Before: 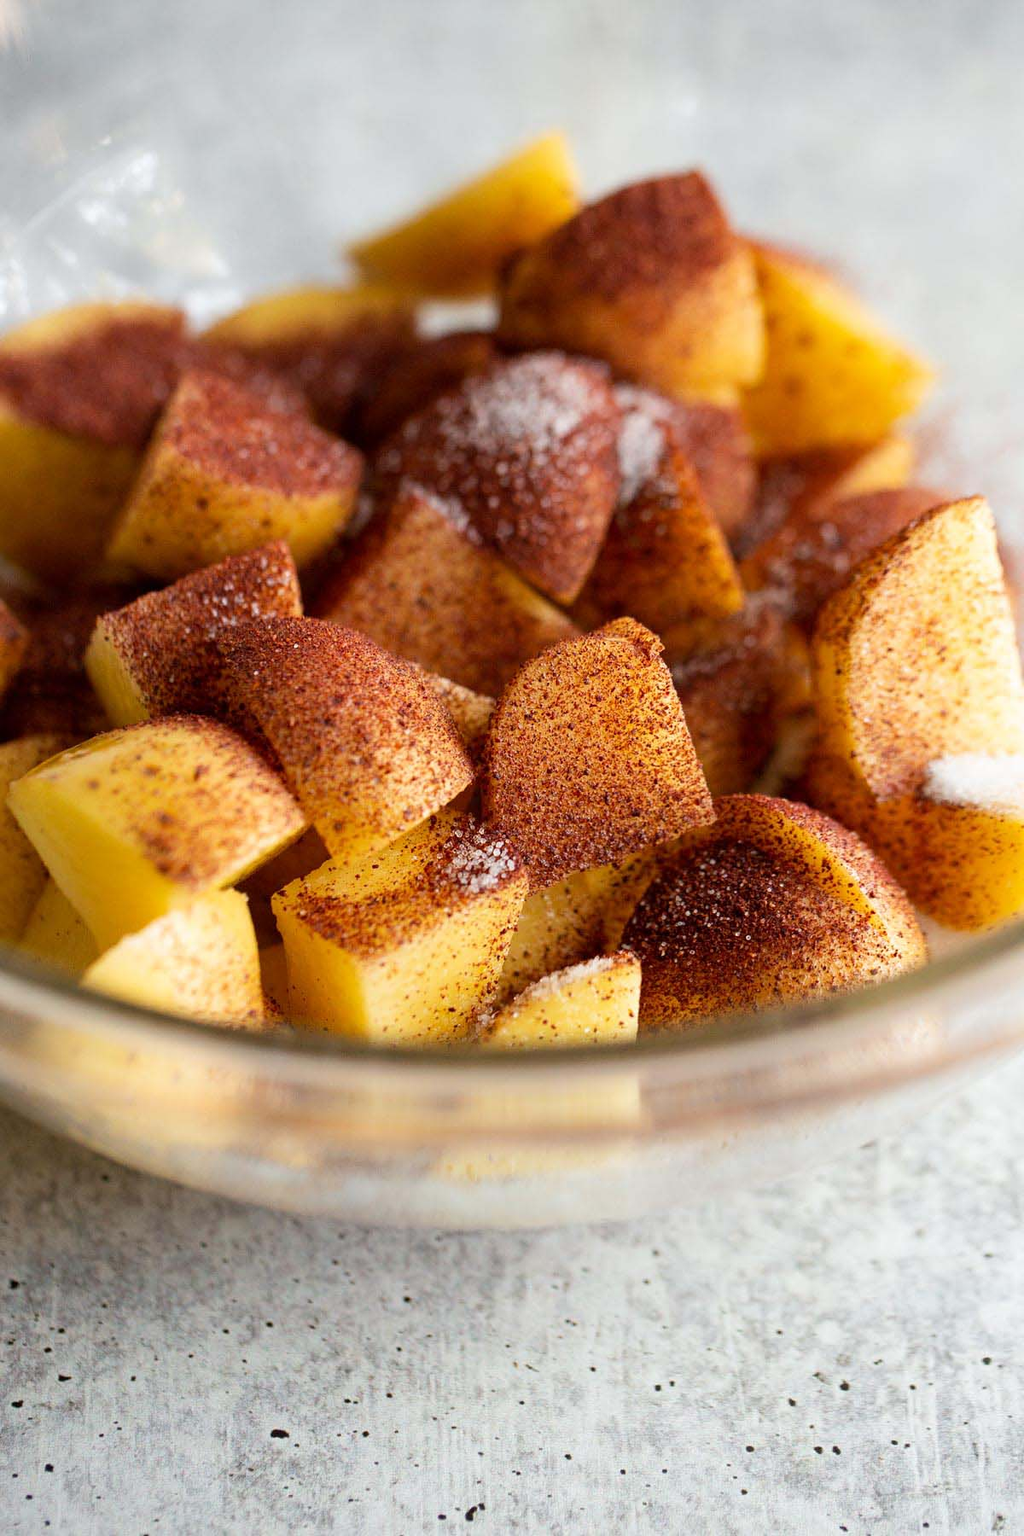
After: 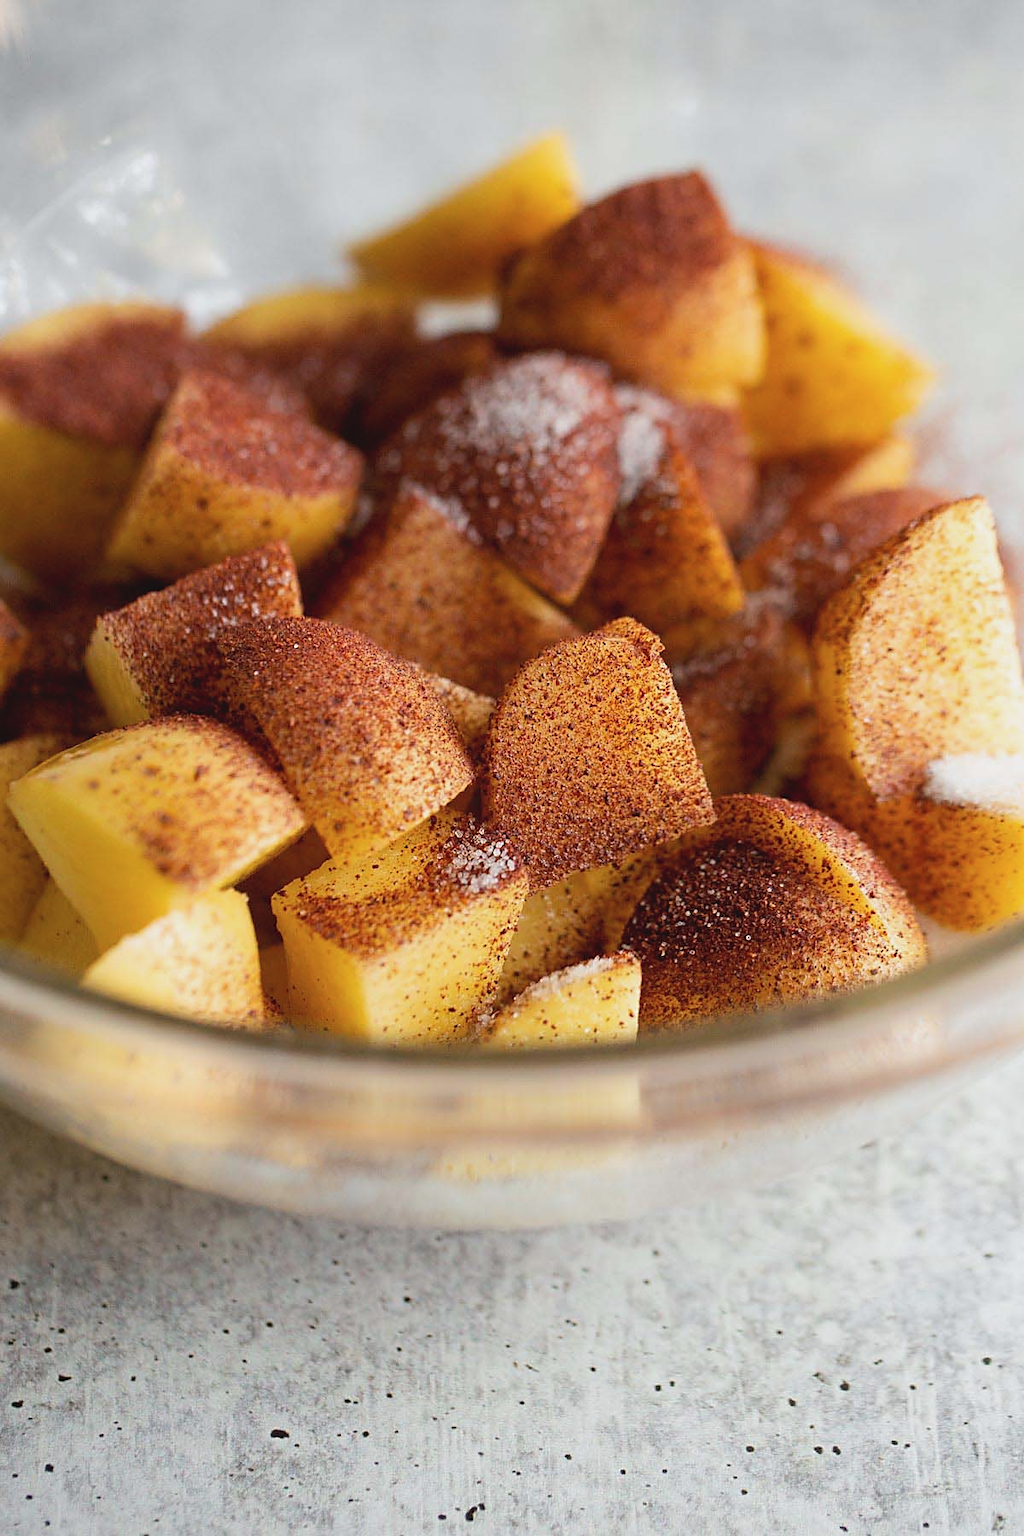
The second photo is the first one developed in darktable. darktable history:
sharpen: radius 1.897, amount 0.415, threshold 1.744
contrast brightness saturation: contrast -0.102, saturation -0.104
